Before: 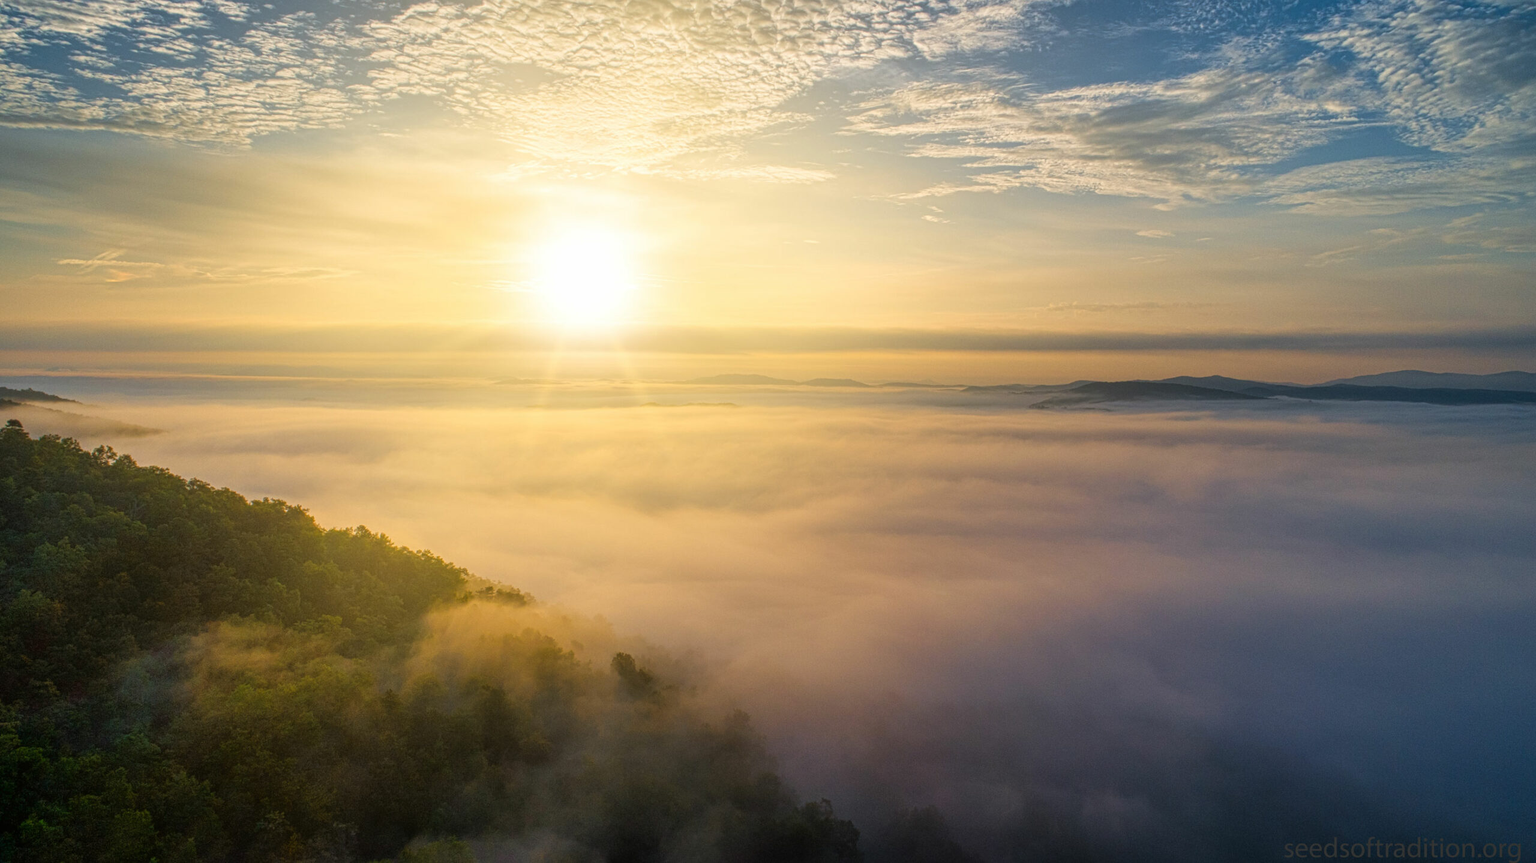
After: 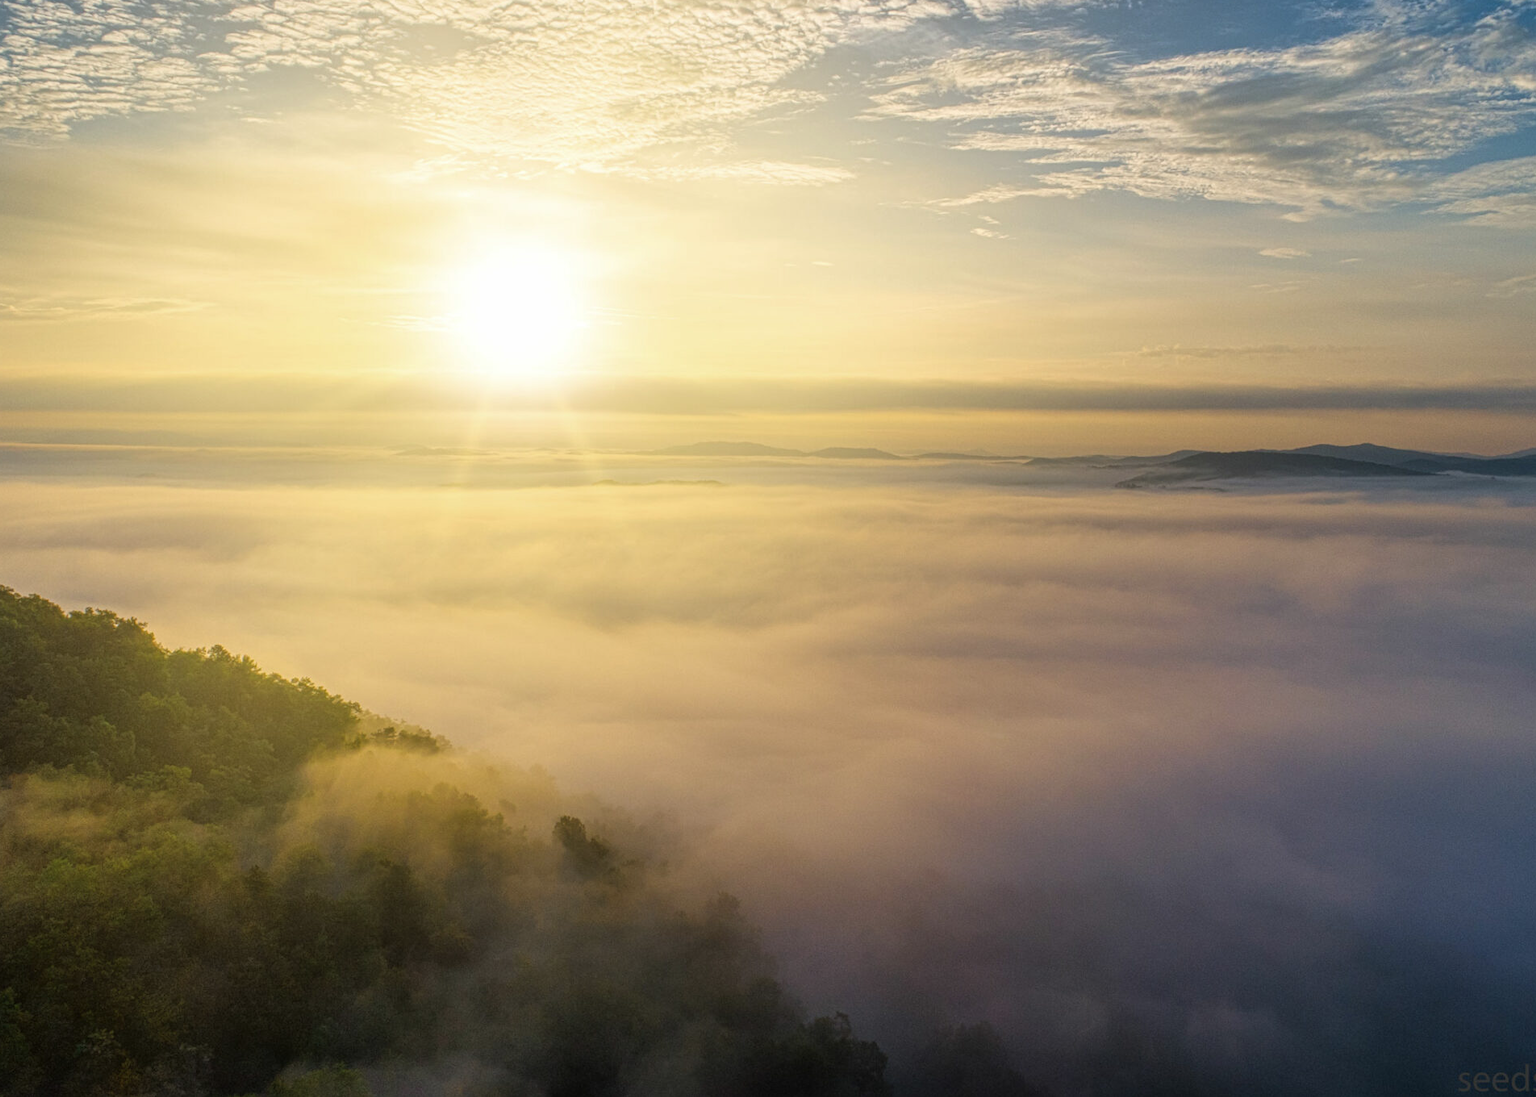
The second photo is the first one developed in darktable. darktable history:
color zones: curves: ch1 [(0.113, 0.438) (0.75, 0.5)]; ch2 [(0.12, 0.526) (0.75, 0.5)]
crop and rotate: left 13.023%, top 5.287%, right 12.566%
